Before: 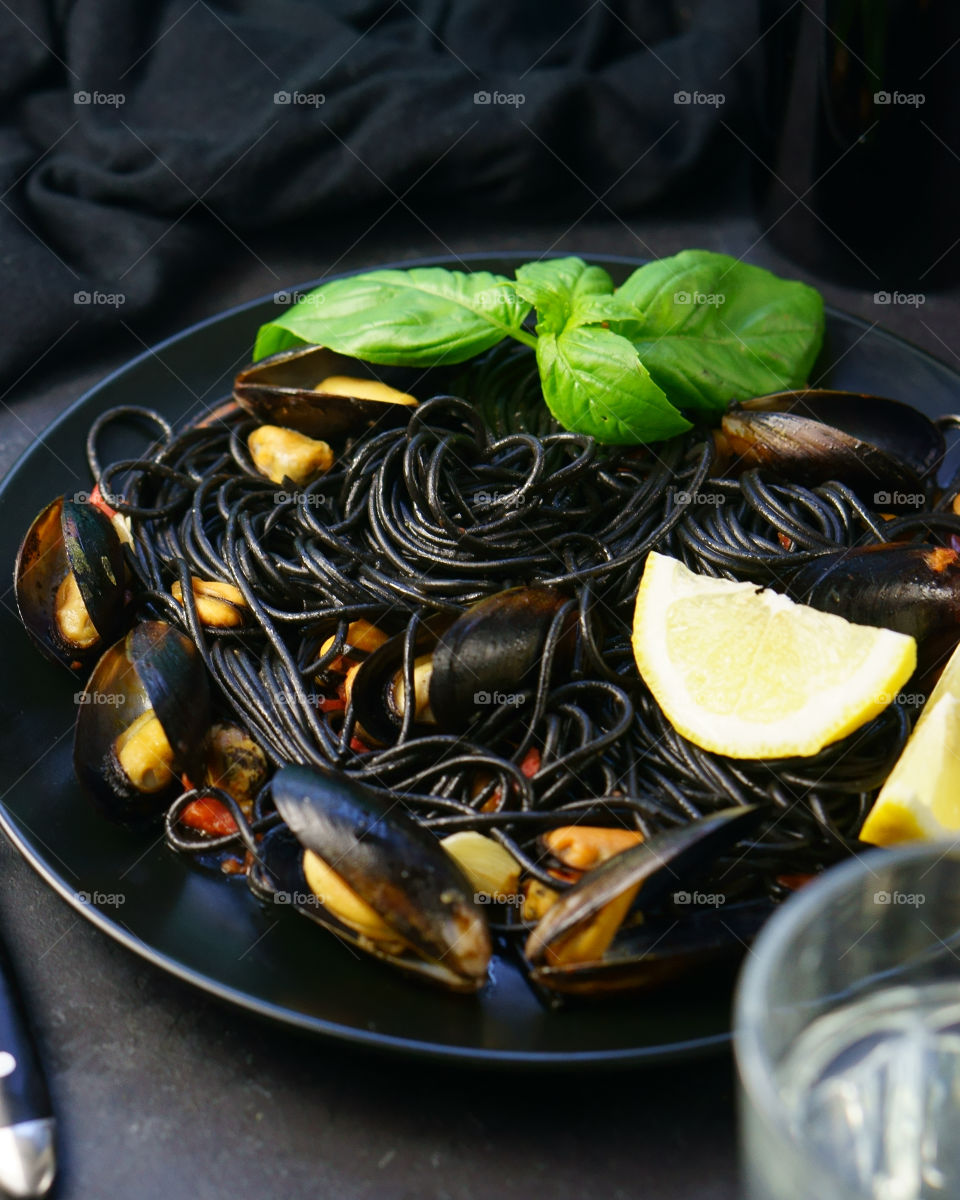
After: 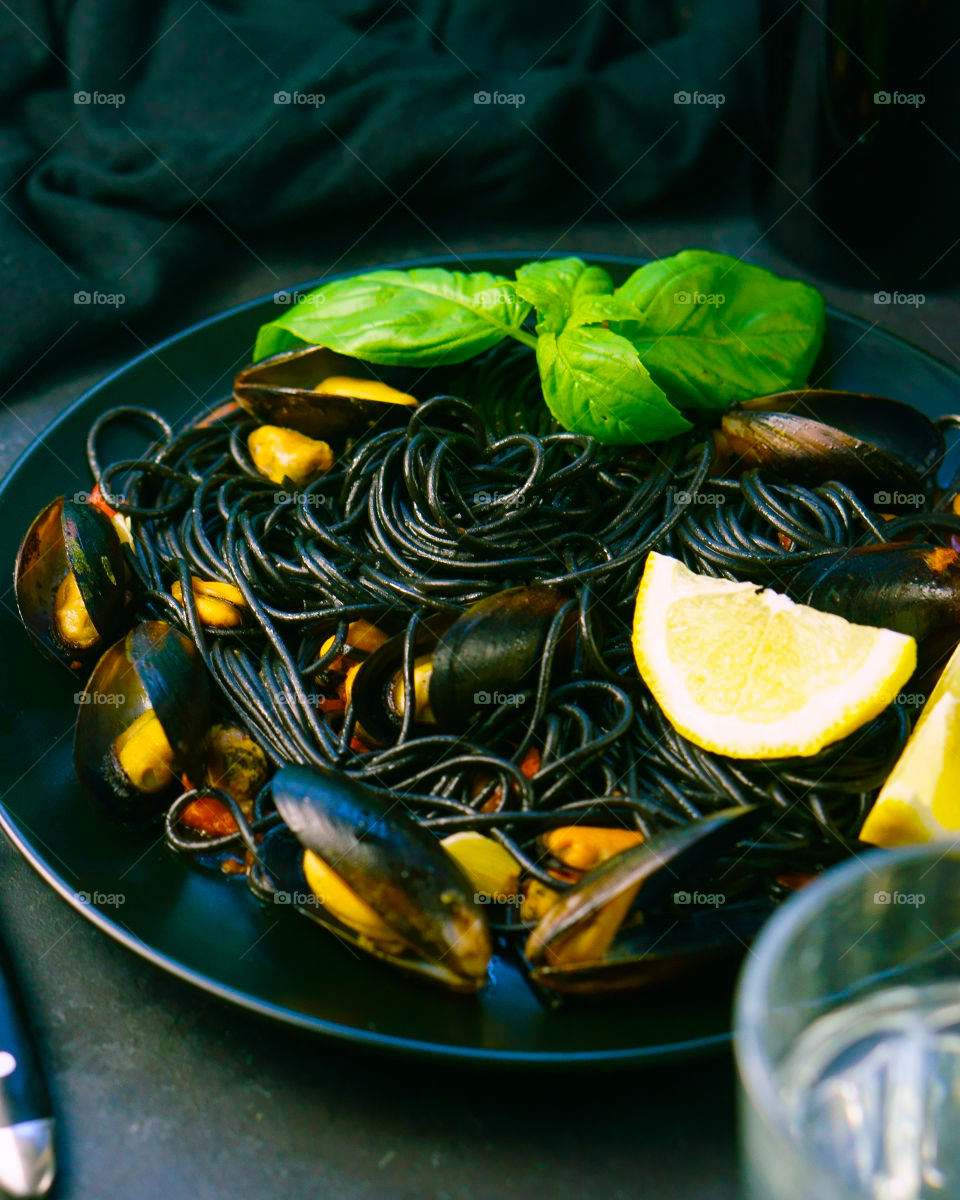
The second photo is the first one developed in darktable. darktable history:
color balance rgb: shadows lift › chroma 12.032%, shadows lift › hue 131.97°, highlights gain › chroma 2.005%, highlights gain › hue 293.8°, perceptual saturation grading › global saturation 29.752%, global vibrance 42.084%
